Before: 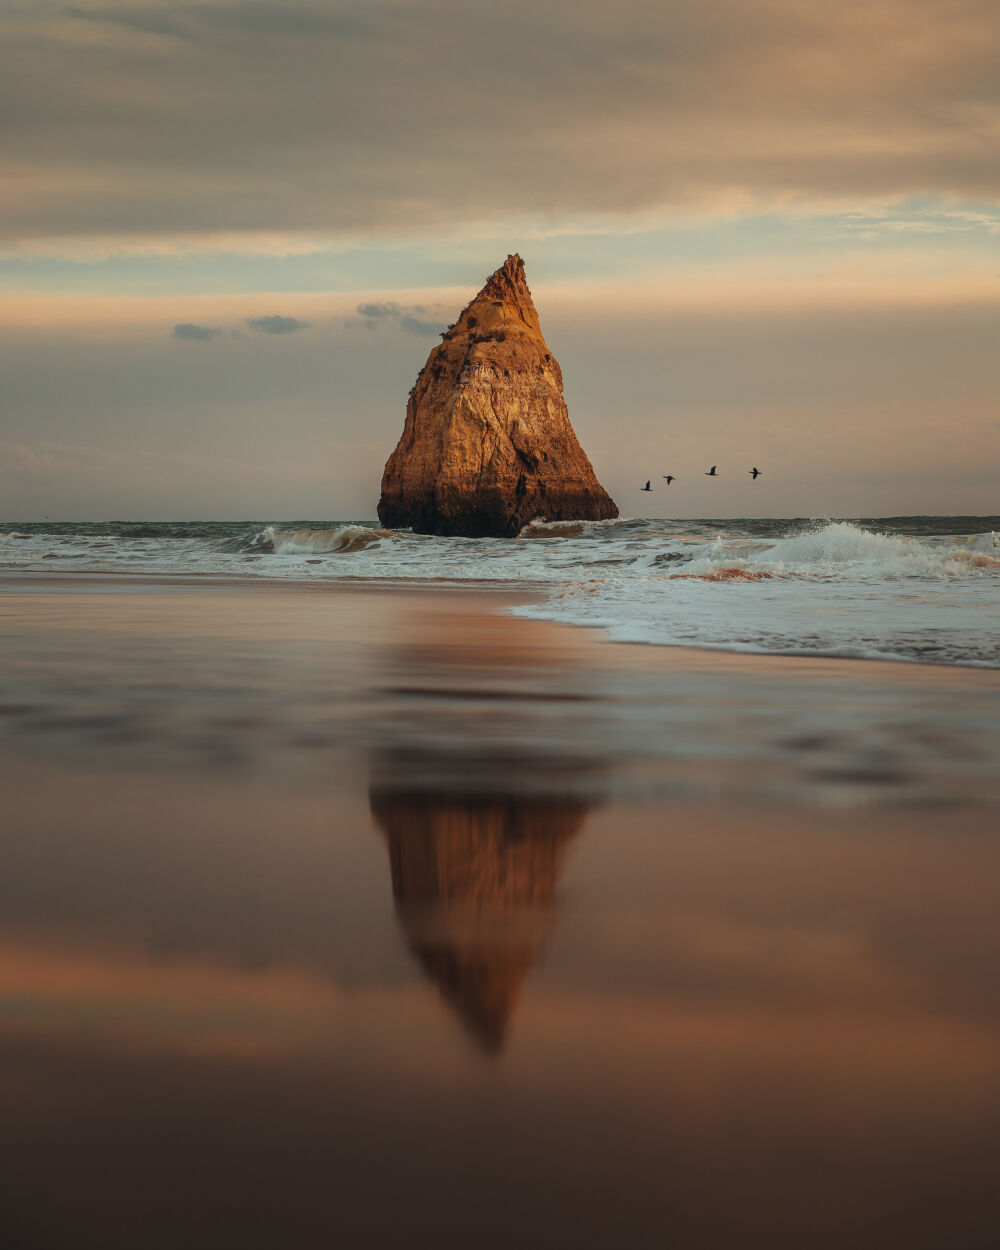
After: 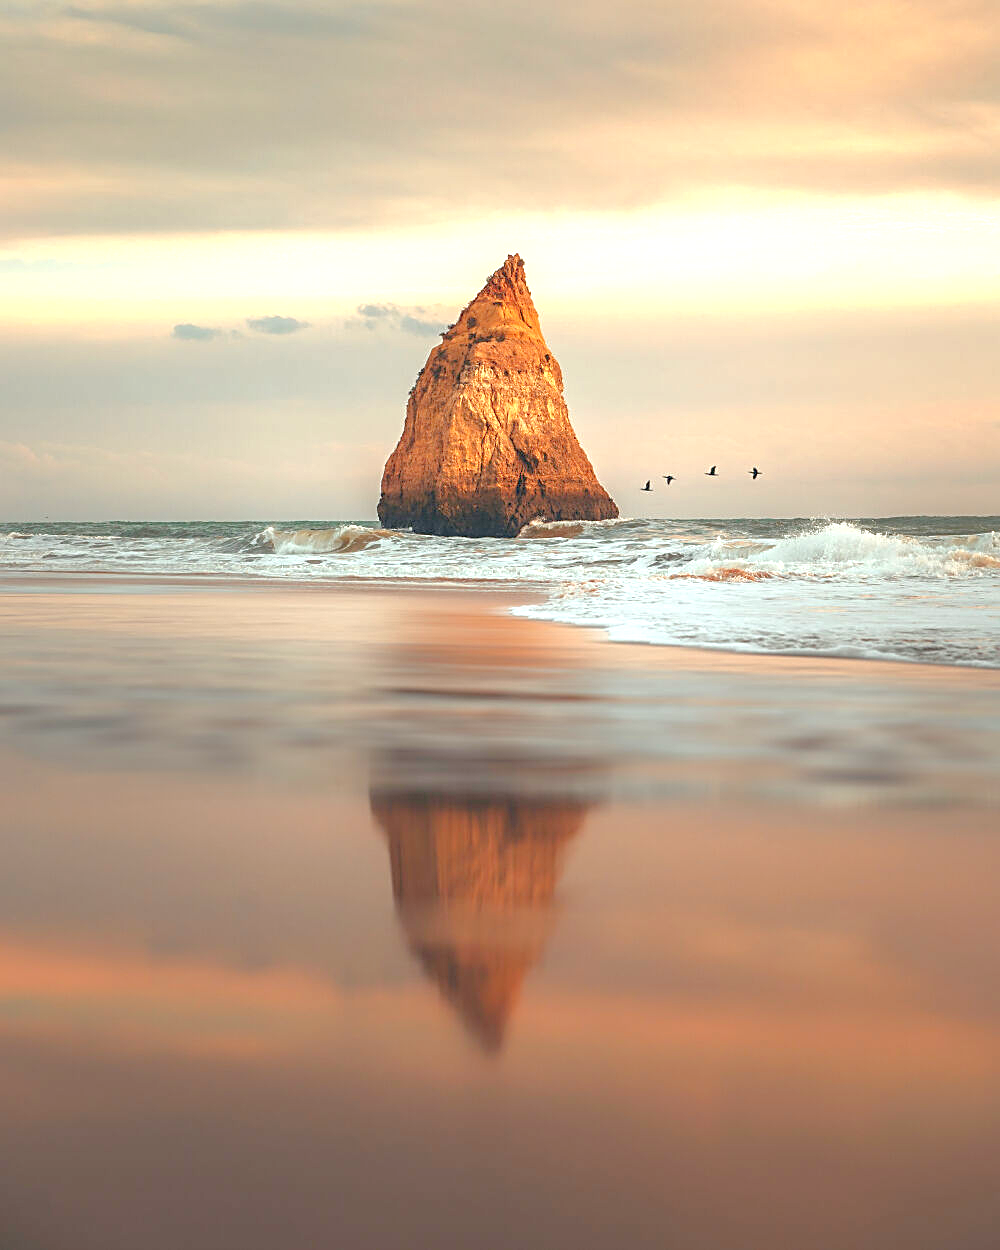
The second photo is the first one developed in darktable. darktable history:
sharpen: on, module defaults
tone curve: curves: ch0 [(0, 0) (0.004, 0.008) (0.077, 0.156) (0.169, 0.29) (0.774, 0.774) (1, 1)], color space Lab, linked channels, preserve colors none
exposure: black level correction 0, exposure 1.45 EV, compensate exposure bias true, compensate highlight preservation false
